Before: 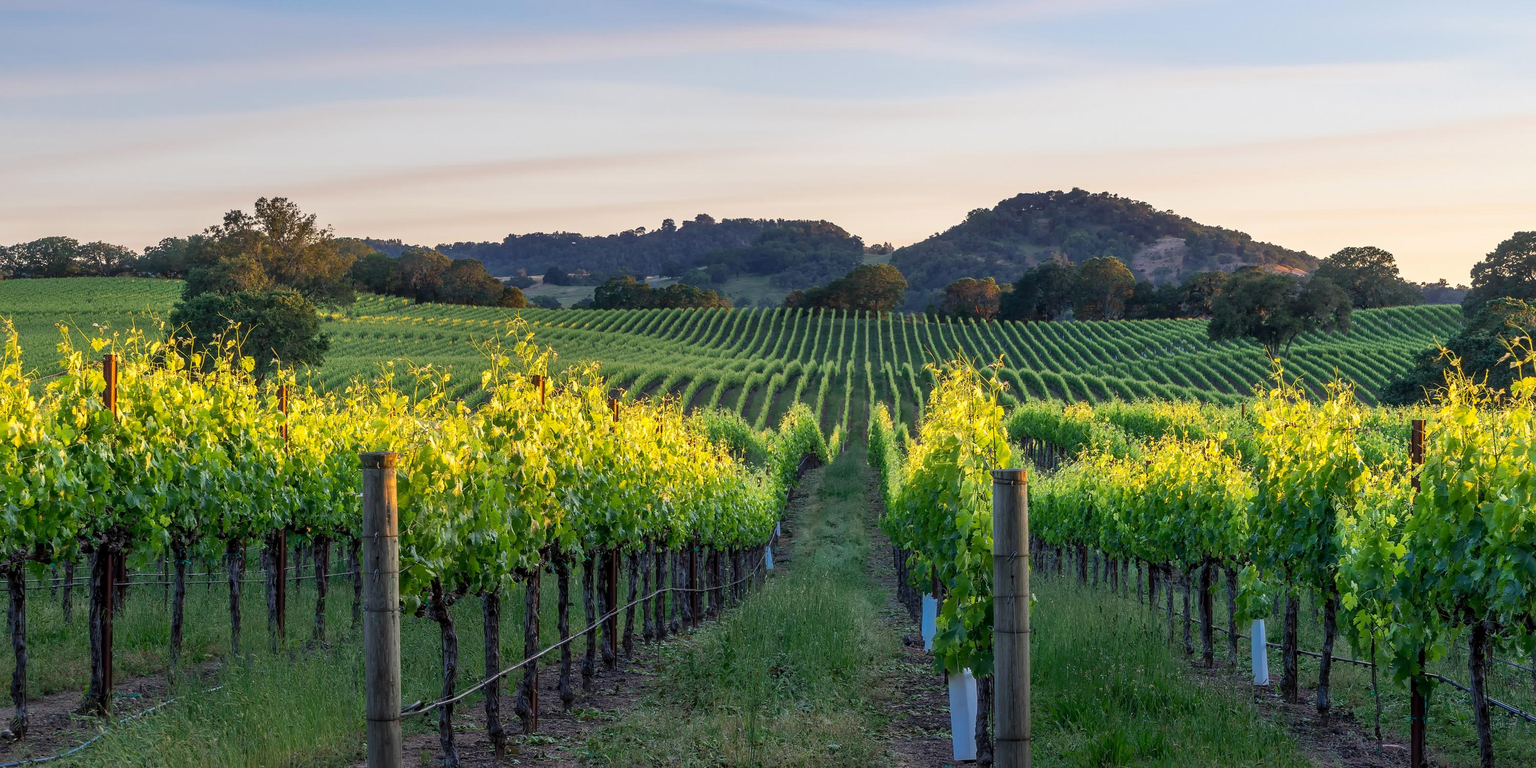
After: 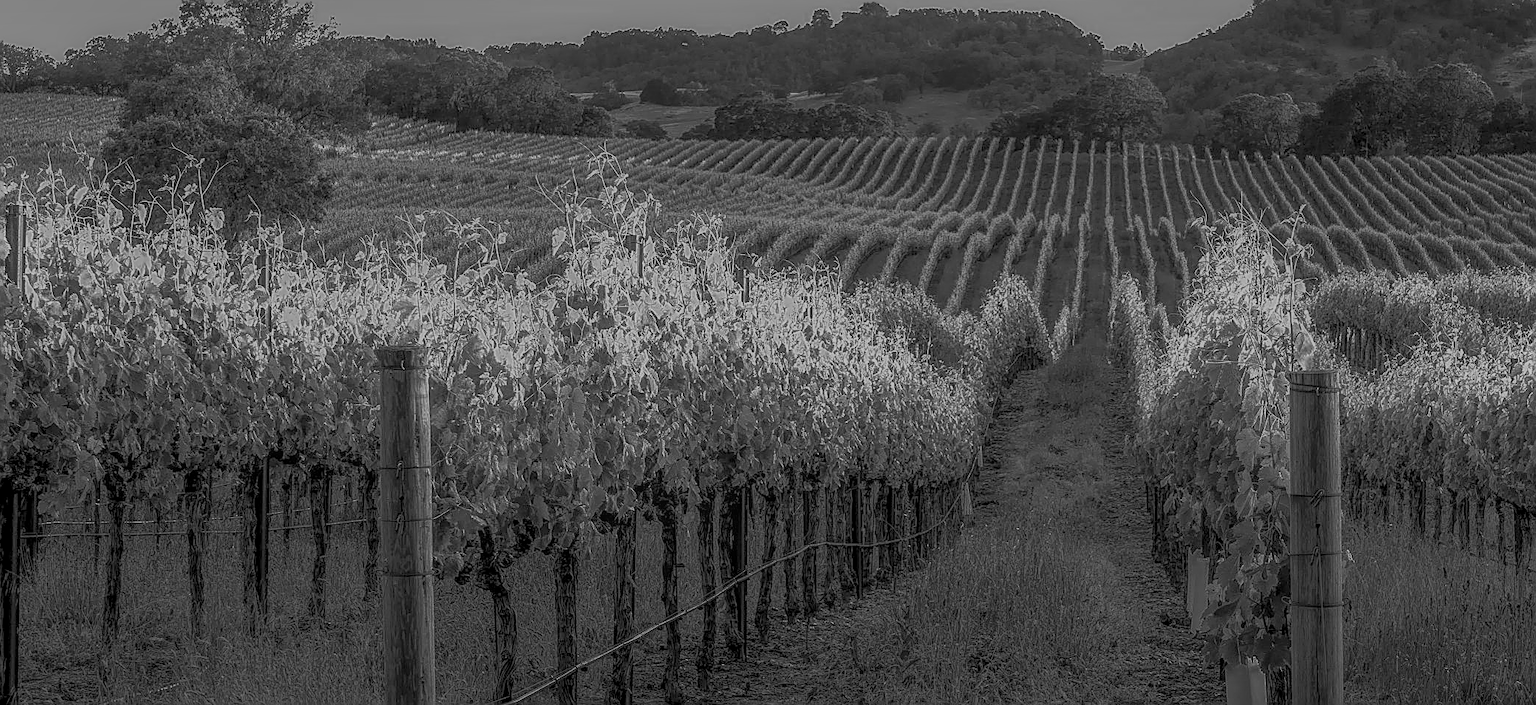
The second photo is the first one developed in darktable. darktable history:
white balance: red 0.924, blue 1.095
tone equalizer: -7 EV -0.63 EV, -6 EV 1 EV, -5 EV -0.45 EV, -4 EV 0.43 EV, -3 EV 0.41 EV, -2 EV 0.15 EV, -1 EV -0.15 EV, +0 EV -0.39 EV, smoothing diameter 25%, edges refinement/feathering 10, preserve details guided filter
monochrome: a 79.32, b 81.83, size 1.1
exposure: exposure 0.191 EV, compensate highlight preservation false
crop: left 6.488%, top 27.668%, right 24.183%, bottom 8.656%
base curve: curves: ch0 [(0, 0) (0.74, 0.67) (1, 1)]
local contrast: highlights 20%, shadows 30%, detail 200%, midtone range 0.2
sharpen: radius 1.685, amount 1.294
